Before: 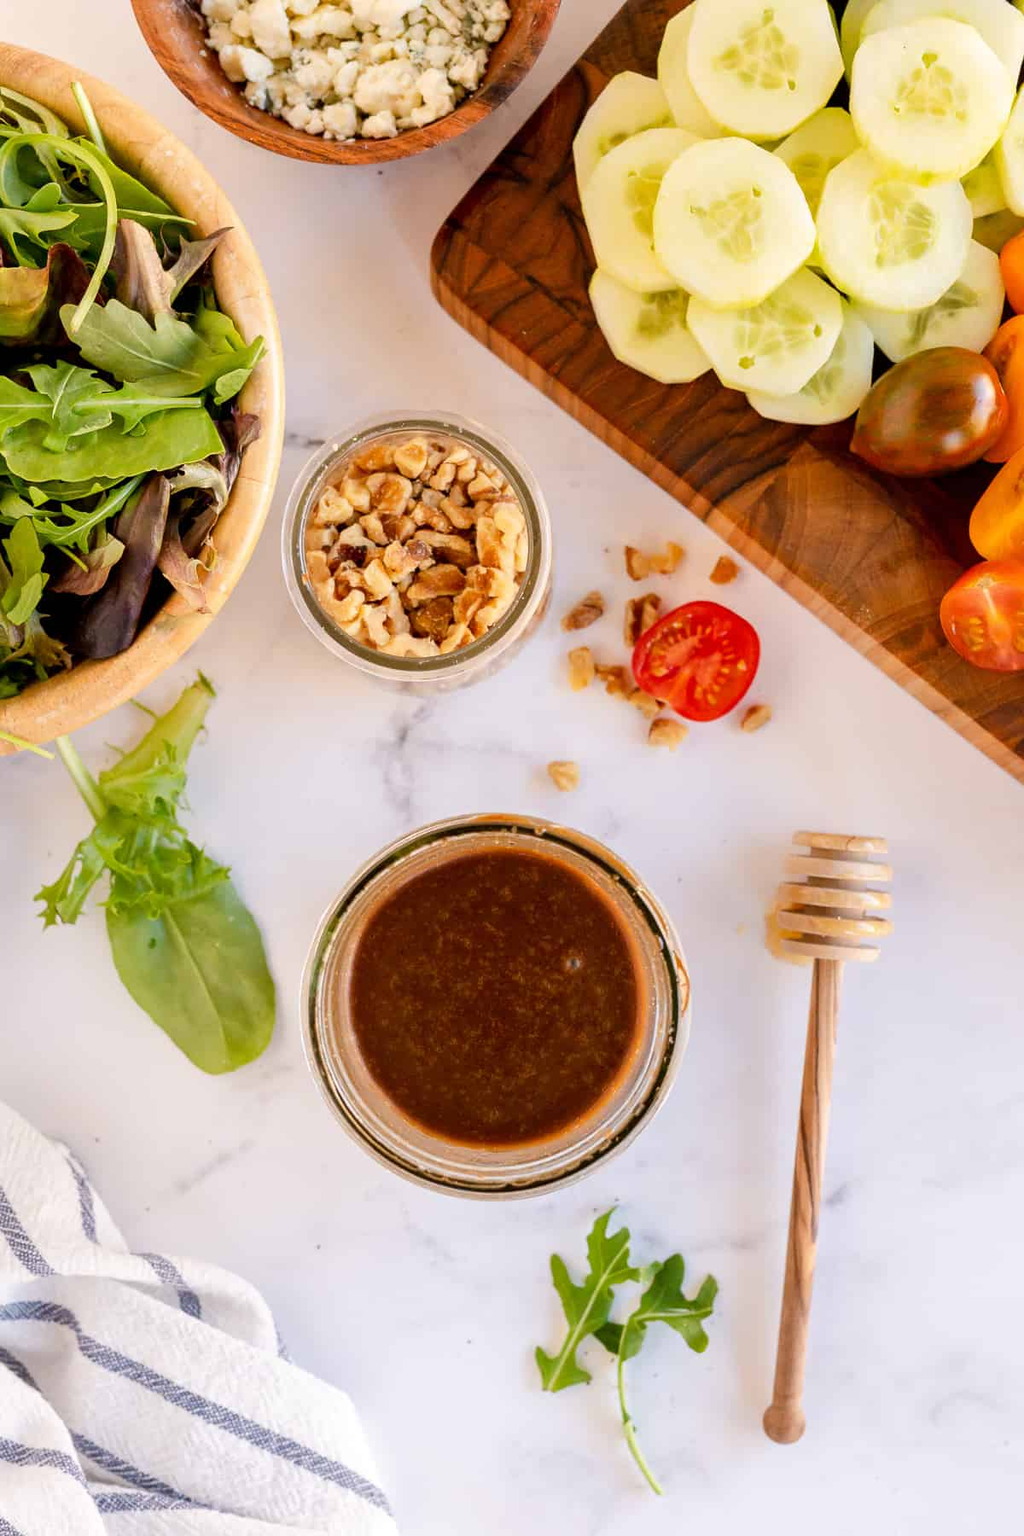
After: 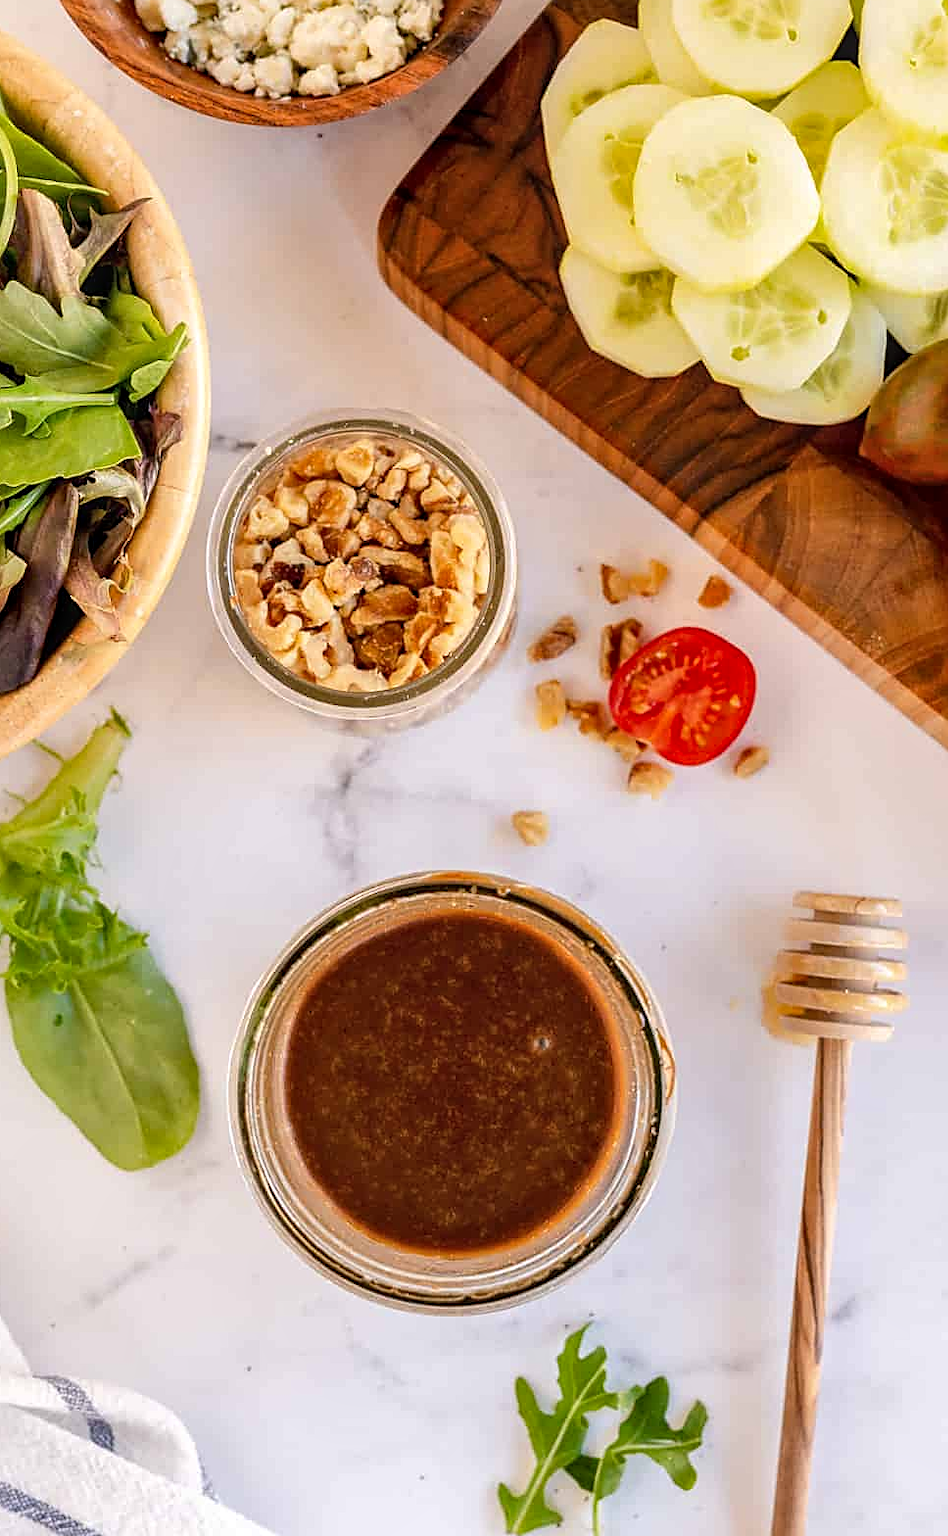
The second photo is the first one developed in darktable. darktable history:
crop: left 9.975%, top 3.588%, right 9.305%, bottom 9.297%
local contrast: on, module defaults
sharpen: on, module defaults
